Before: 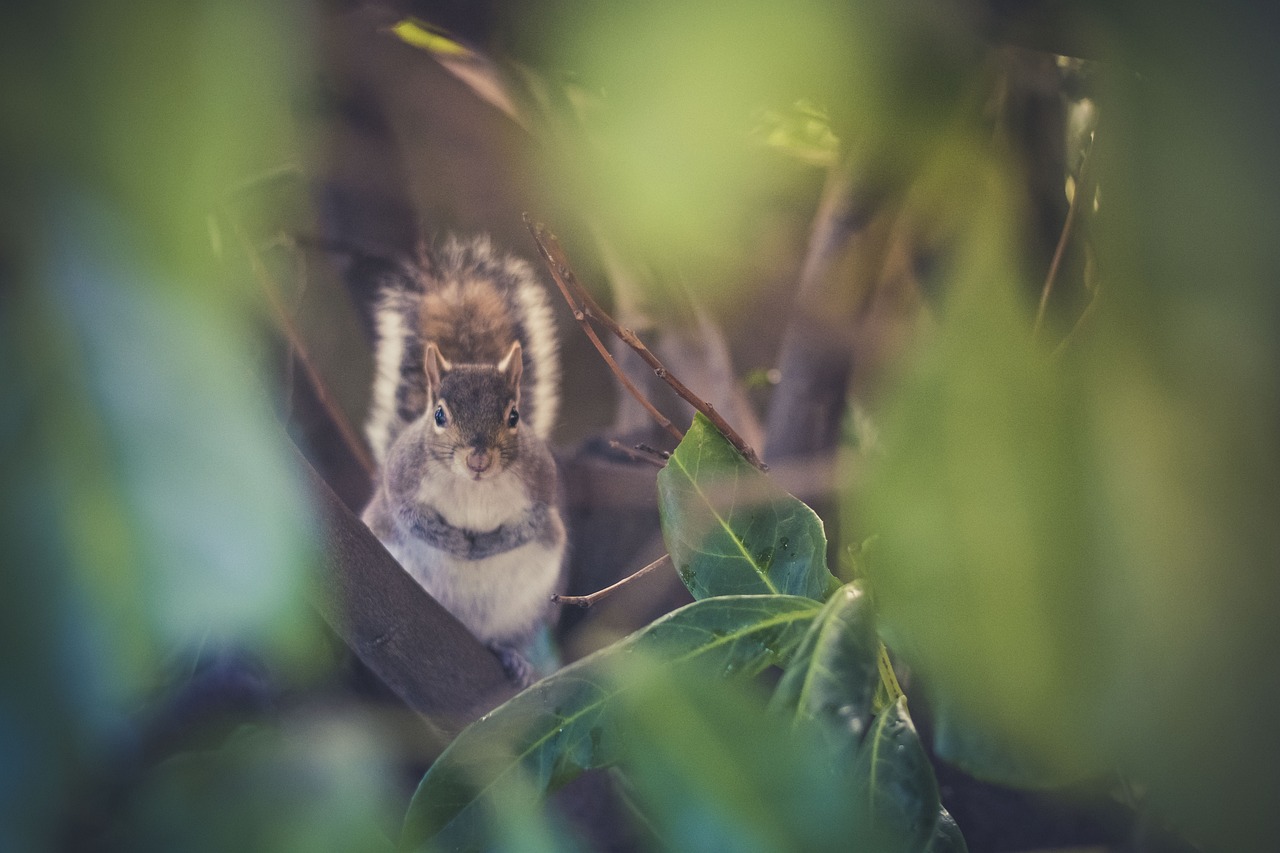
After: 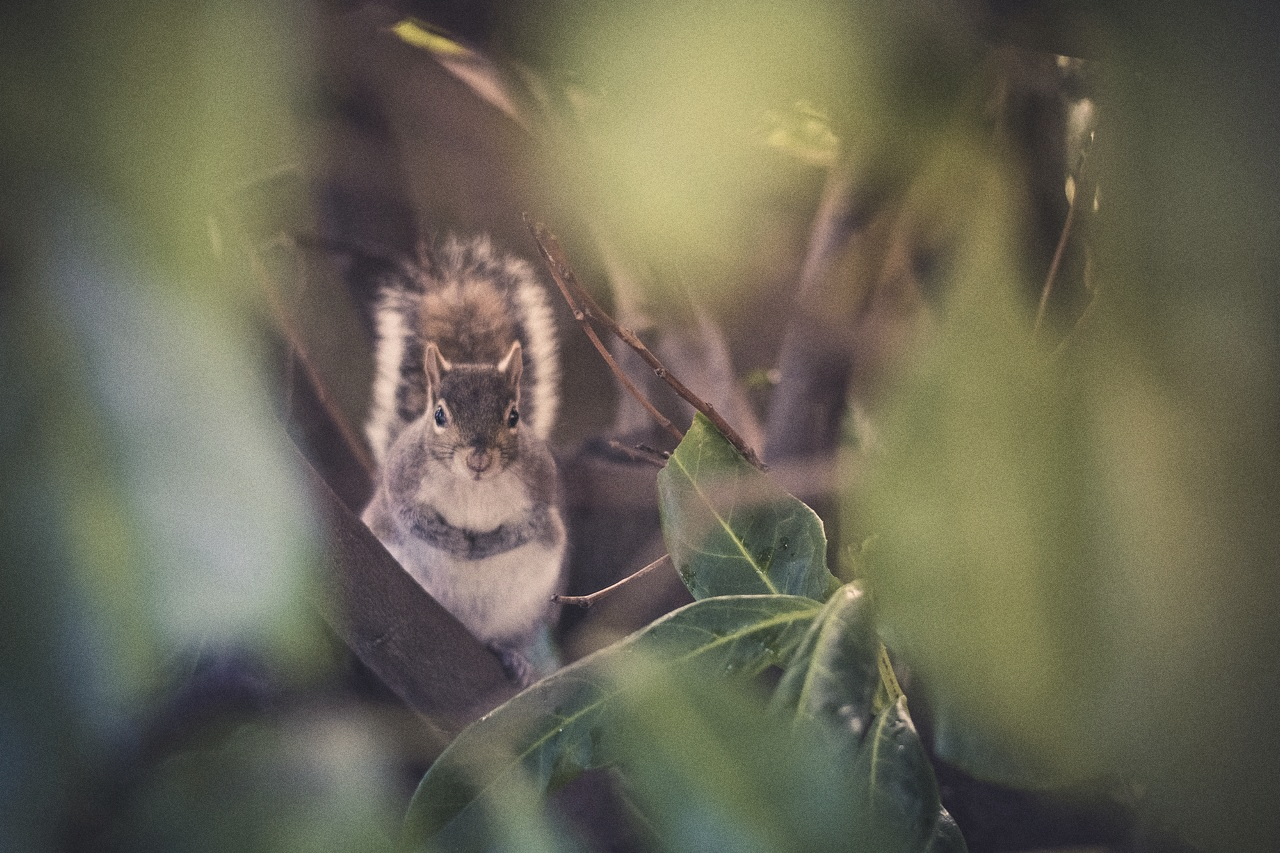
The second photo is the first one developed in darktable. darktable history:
contrast brightness saturation: contrast 0.1, saturation -0.3
color correction: highlights a* 7.34, highlights b* 4.37
grain: coarseness 0.47 ISO
